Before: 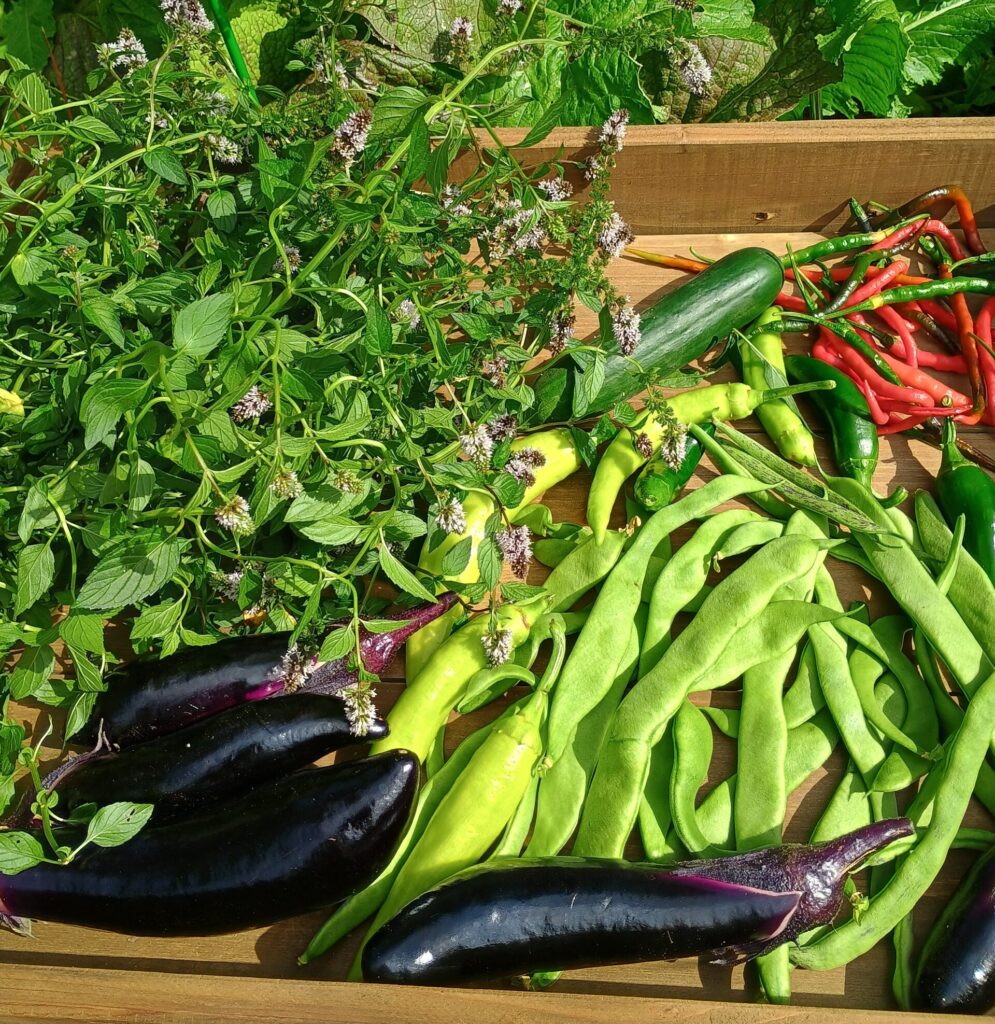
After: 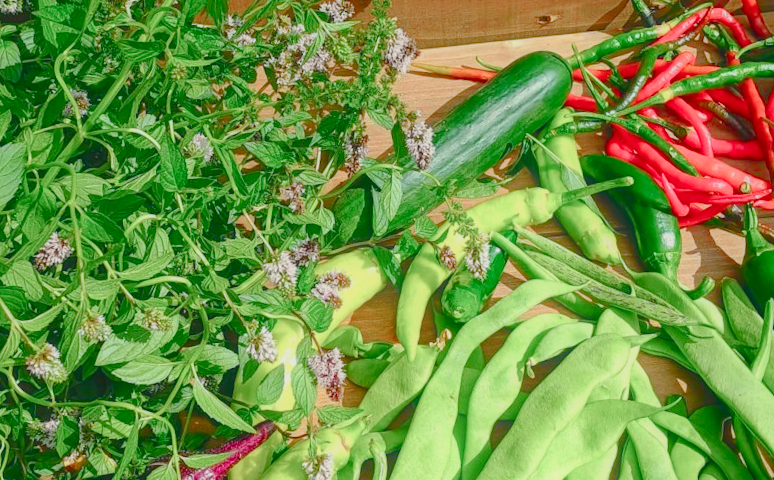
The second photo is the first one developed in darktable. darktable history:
bloom: size 5%, threshold 95%, strength 15%
crop: left 18.38%, top 11.092%, right 2.134%, bottom 33.217%
color balance rgb: shadows lift › chroma 1%, shadows lift › hue 113°, highlights gain › chroma 0.2%, highlights gain › hue 333°, perceptual saturation grading › global saturation 20%, perceptual saturation grading › highlights -50%, perceptual saturation grading › shadows 25%, contrast -30%
local contrast: detail 110%
rotate and perspective: rotation -5°, crop left 0.05, crop right 0.952, crop top 0.11, crop bottom 0.89
exposure: black level correction -0.005, exposure 0.622 EV, compensate highlight preservation false
tone curve: curves: ch0 [(0, 0) (0.068, 0.031) (0.183, 0.13) (0.341, 0.319) (0.547, 0.545) (0.828, 0.817) (1, 0.968)]; ch1 [(0, 0) (0.23, 0.166) (0.34, 0.308) (0.371, 0.337) (0.429, 0.408) (0.477, 0.466) (0.499, 0.5) (0.529, 0.528) (0.559, 0.578) (0.743, 0.798) (1, 1)]; ch2 [(0, 0) (0.431, 0.419) (0.495, 0.502) (0.524, 0.525) (0.568, 0.543) (0.6, 0.597) (0.634, 0.644) (0.728, 0.722) (1, 1)], color space Lab, independent channels, preserve colors none
